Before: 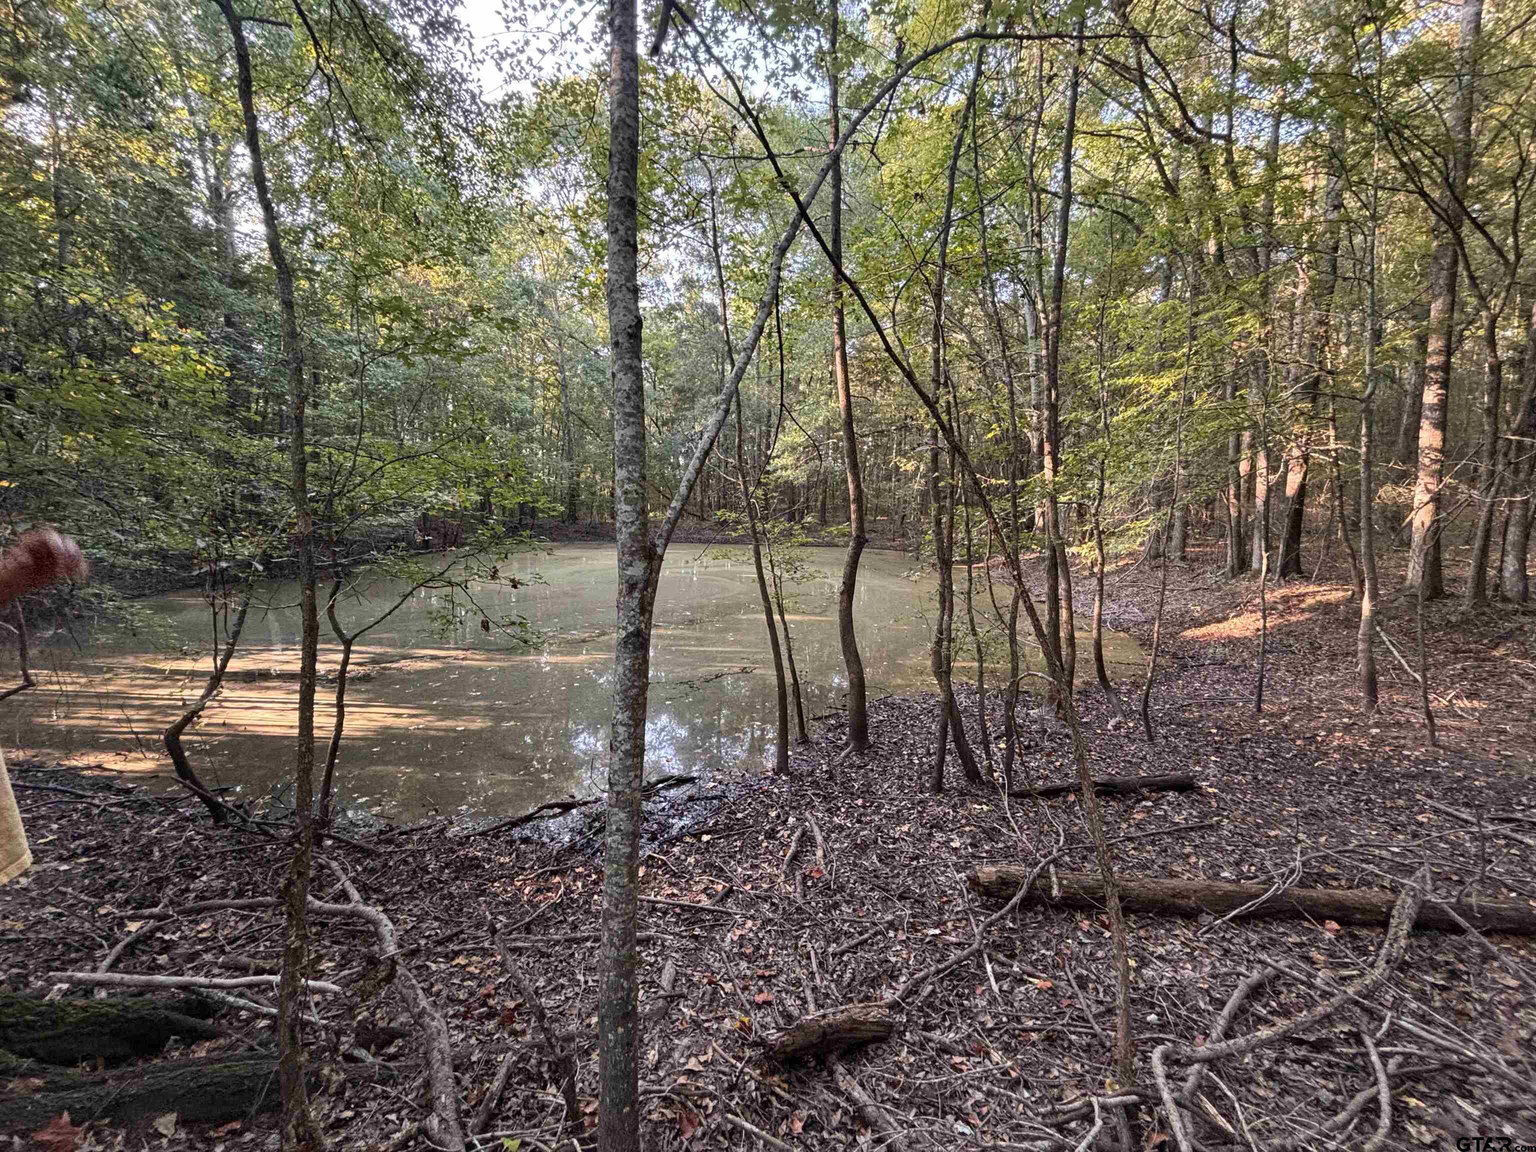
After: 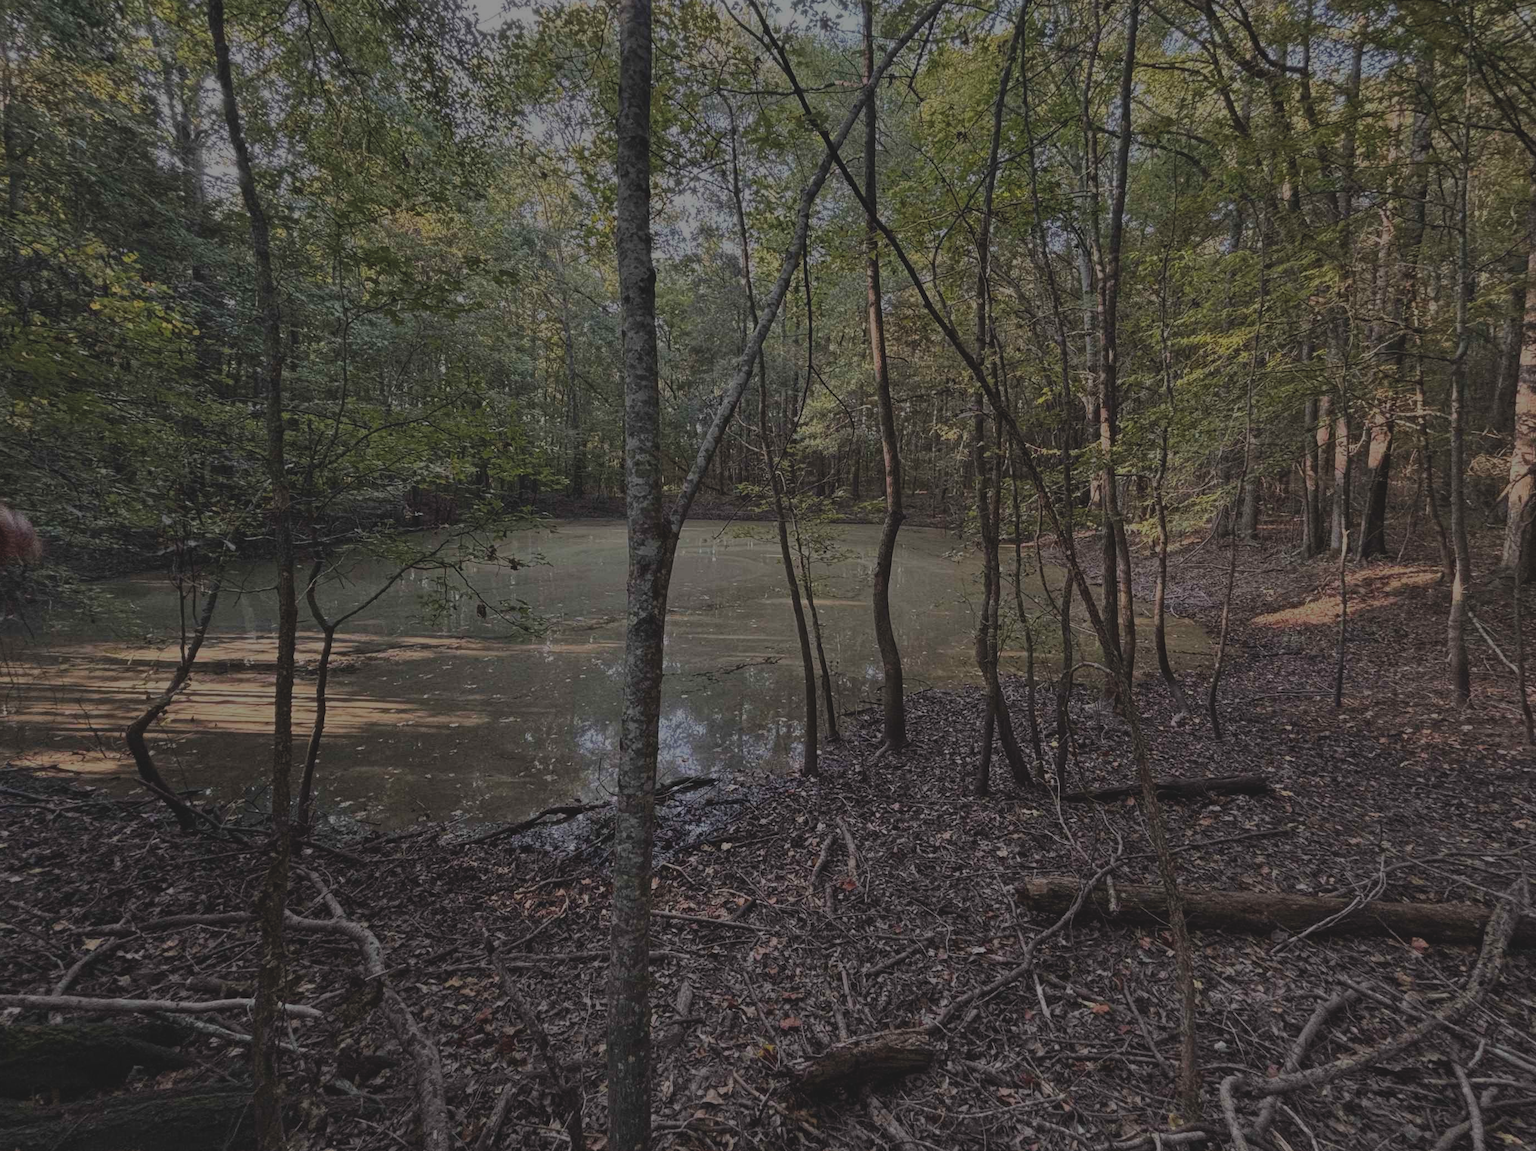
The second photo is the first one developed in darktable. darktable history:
exposure: exposure -2.002 EV, compensate highlight preservation false
crop: left 3.305%, top 6.436%, right 6.389%, bottom 3.258%
color balance: lift [1.007, 1, 1, 1], gamma [1.097, 1, 1, 1]
